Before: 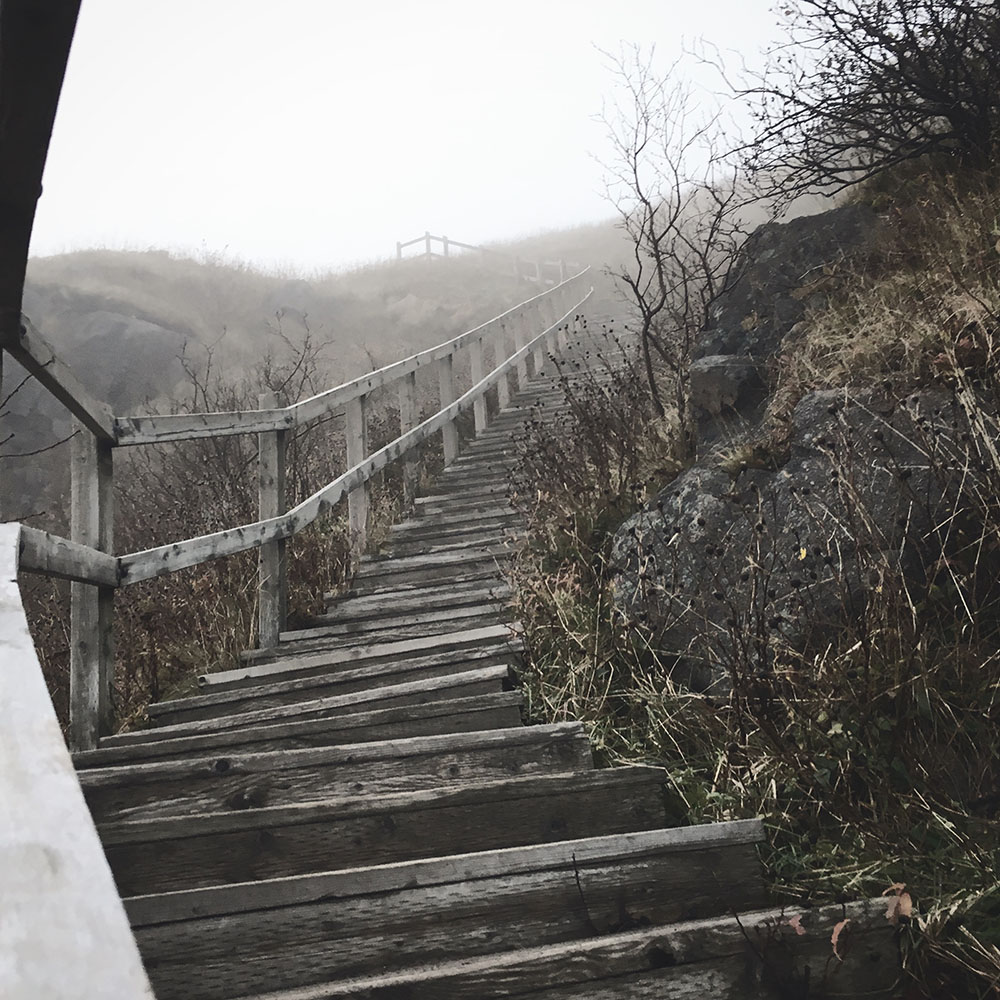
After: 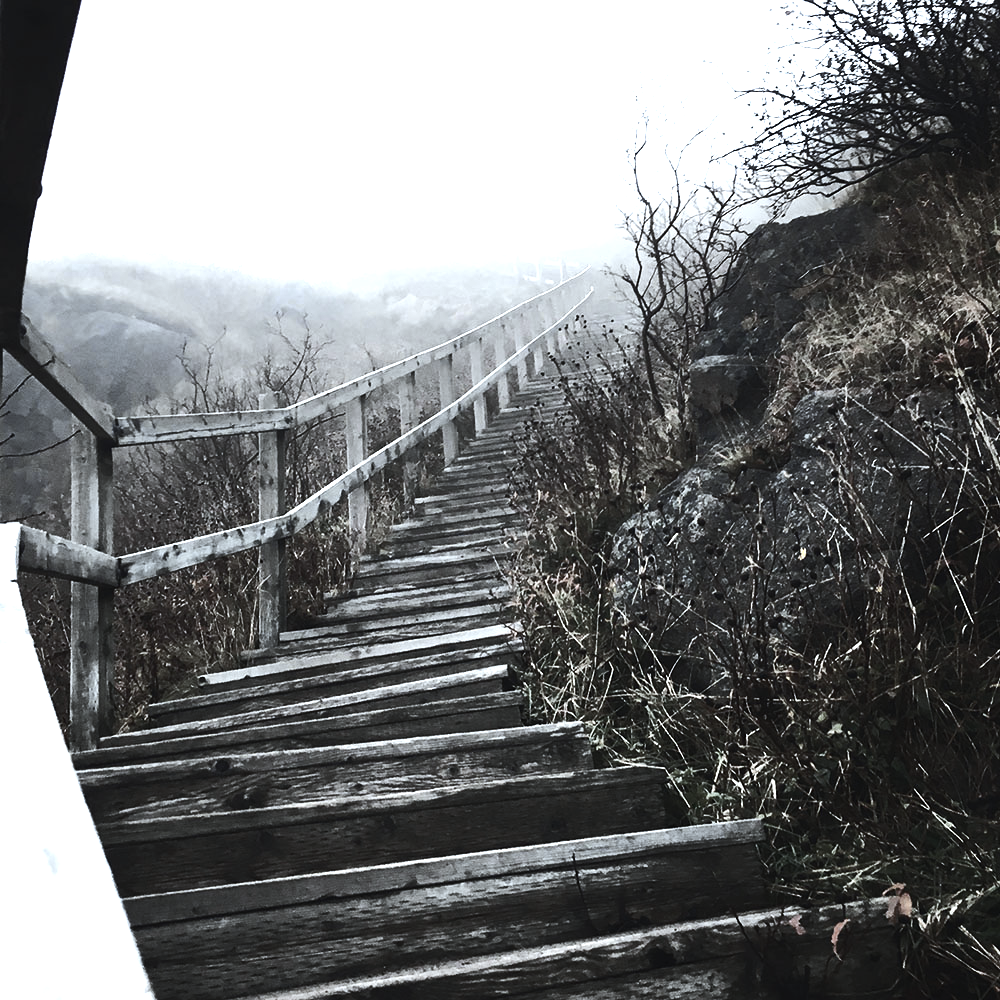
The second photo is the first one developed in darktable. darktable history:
color zones: curves: ch0 [(0, 0.5) (0.125, 0.4) (0.25, 0.5) (0.375, 0.4) (0.5, 0.4) (0.625, 0.6) (0.75, 0.6) (0.875, 0.5)]; ch1 [(0, 0.35) (0.125, 0.45) (0.25, 0.35) (0.375, 0.35) (0.5, 0.35) (0.625, 0.35) (0.75, 0.45) (0.875, 0.35)]; ch2 [(0, 0.6) (0.125, 0.5) (0.25, 0.5) (0.375, 0.6) (0.5, 0.6) (0.625, 0.5) (0.75, 0.5) (0.875, 0.5)]
color correction: highlights a* -3.96, highlights b* -10.8
tone equalizer: -8 EV -1.12 EV, -7 EV -1 EV, -6 EV -0.86 EV, -5 EV -0.606 EV, -3 EV 0.588 EV, -2 EV 0.888 EV, -1 EV 0.988 EV, +0 EV 1.06 EV, edges refinement/feathering 500, mask exposure compensation -1.57 EV, preserve details no
